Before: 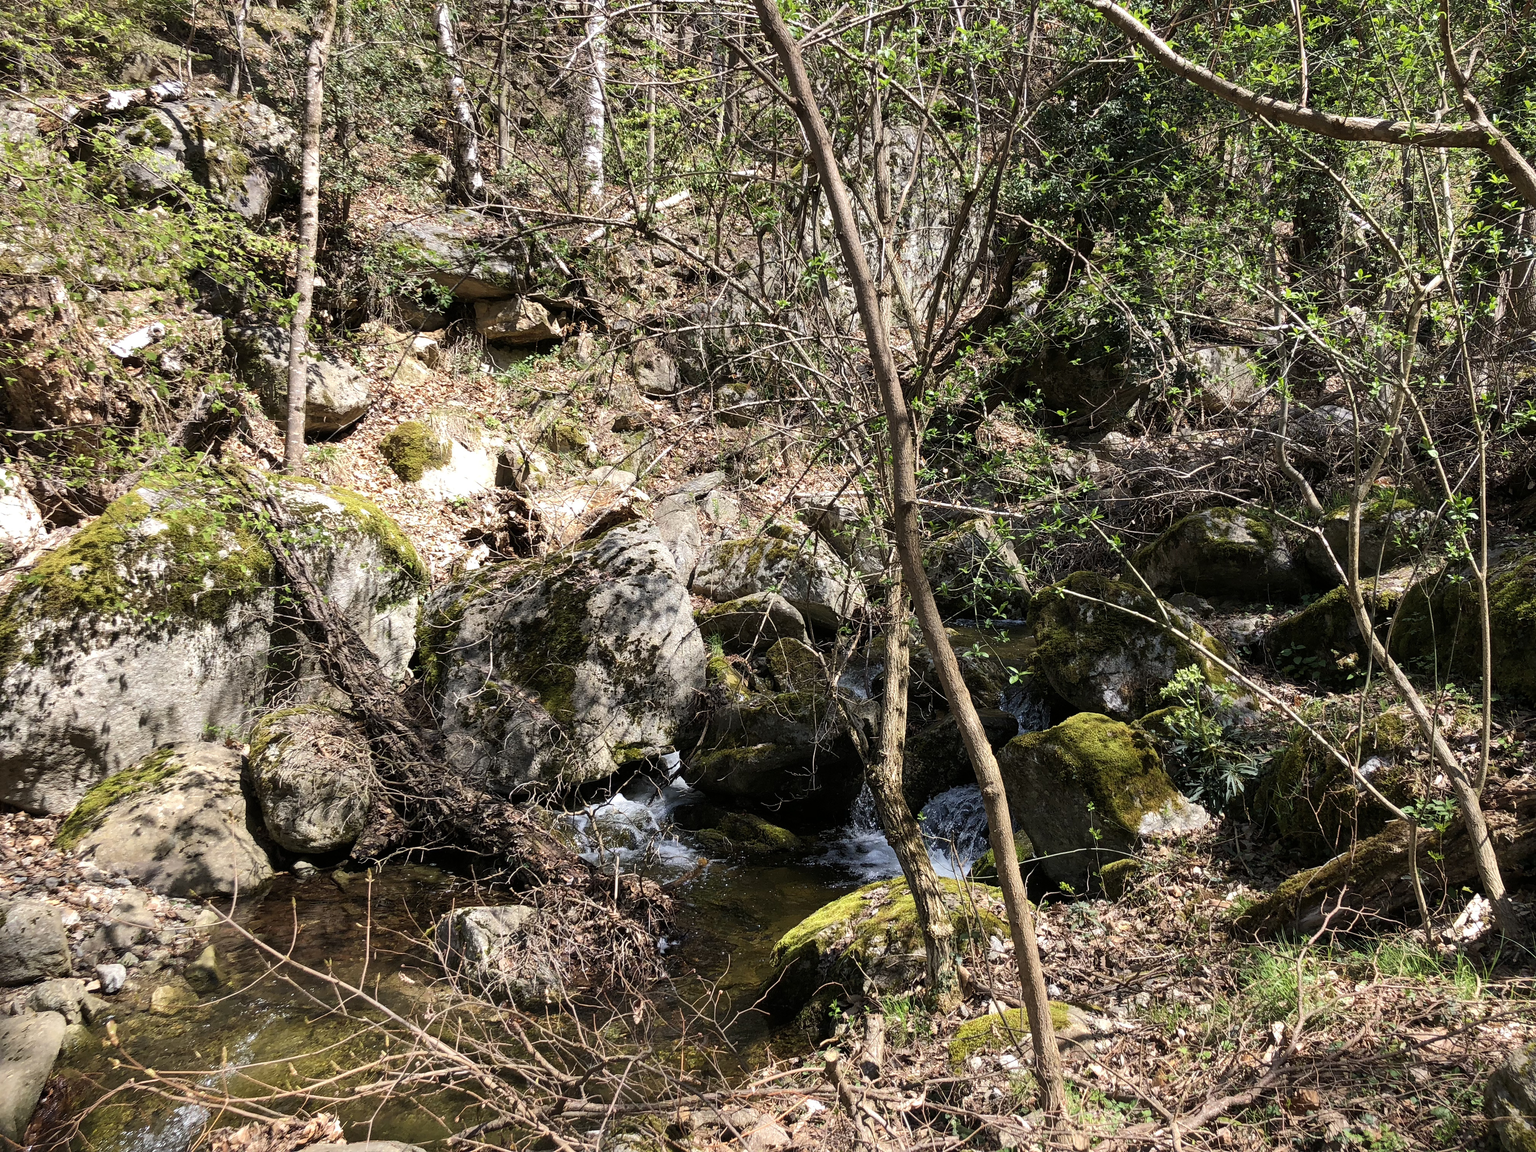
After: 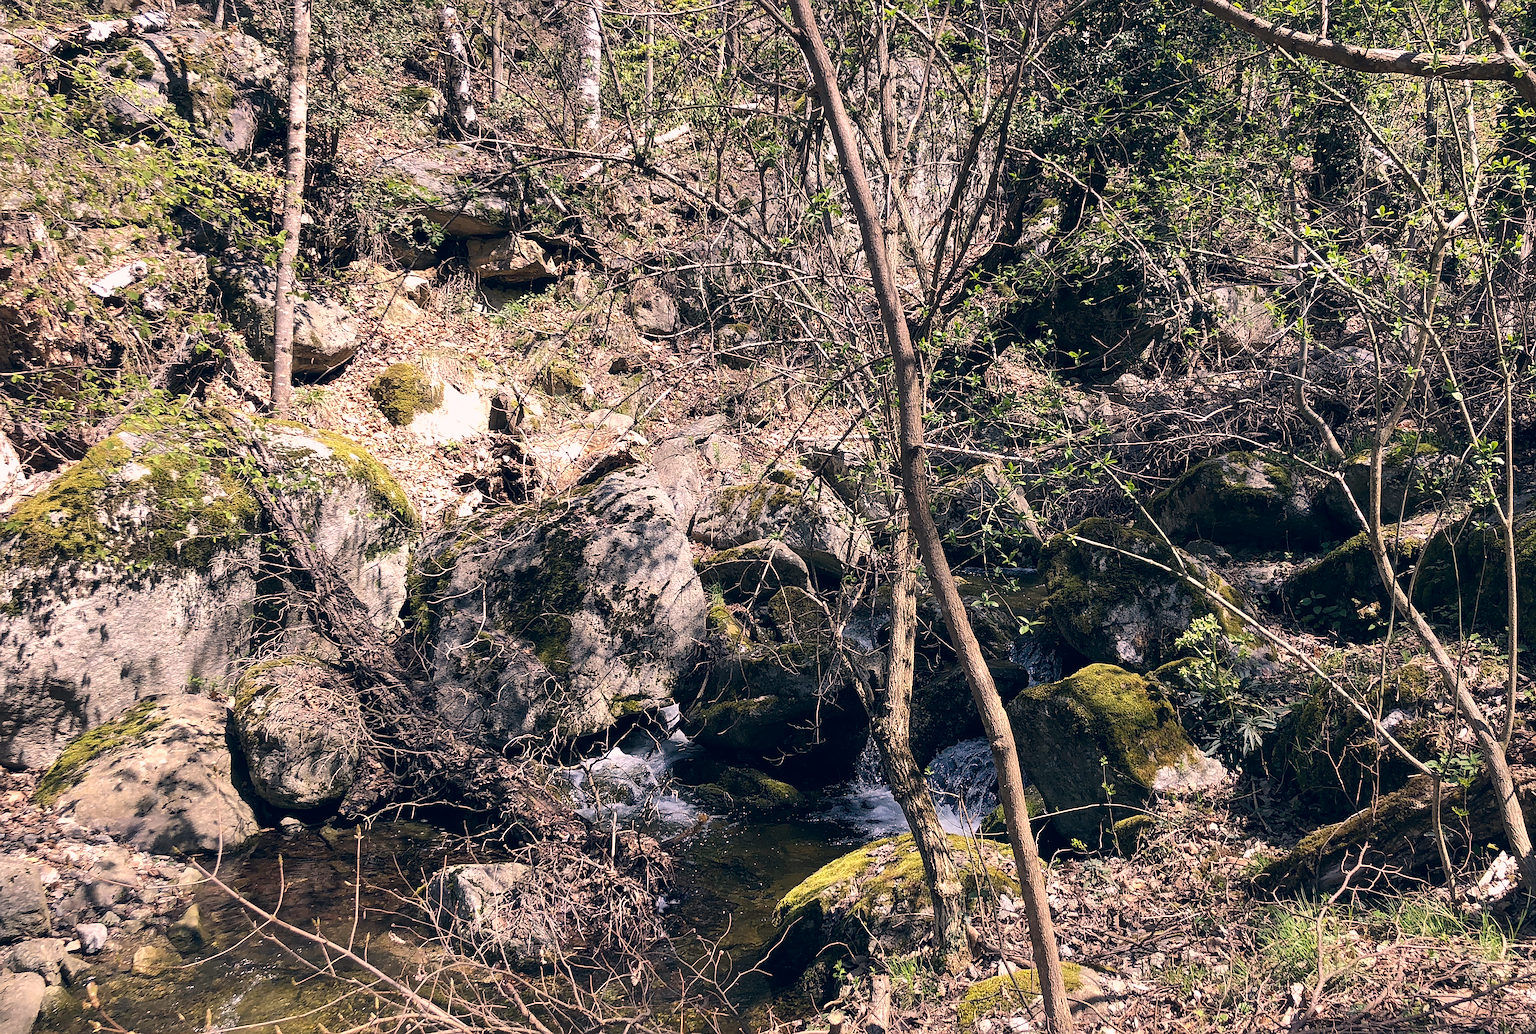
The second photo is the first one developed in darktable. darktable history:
sharpen: on, module defaults
crop: left 1.488%, top 6.117%, right 1.696%, bottom 6.947%
color correction: highlights a* 13.72, highlights b* 6.17, shadows a* -6, shadows b* -15.62, saturation 0.873
